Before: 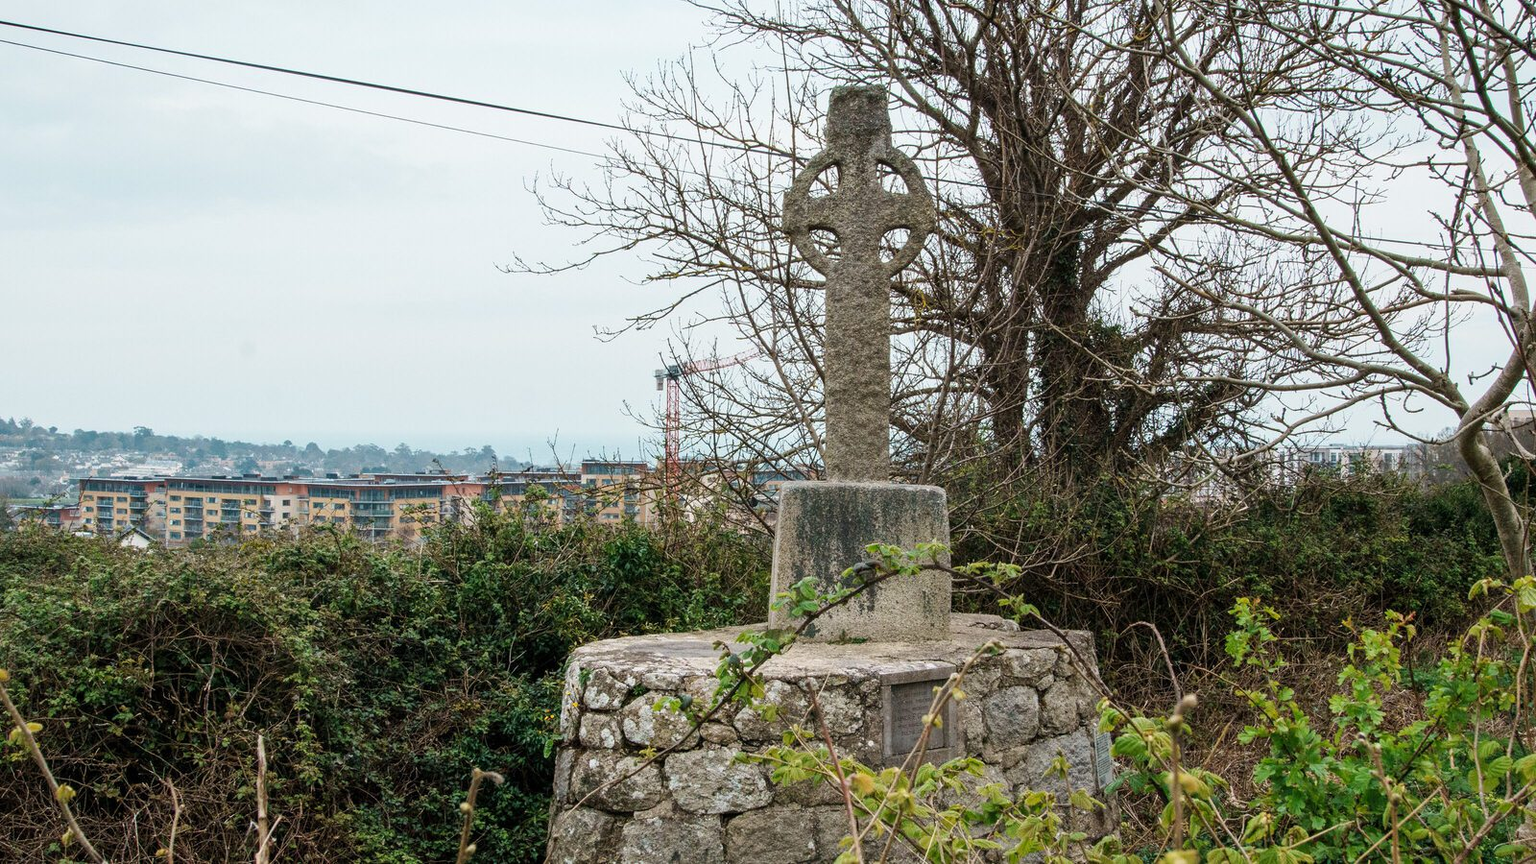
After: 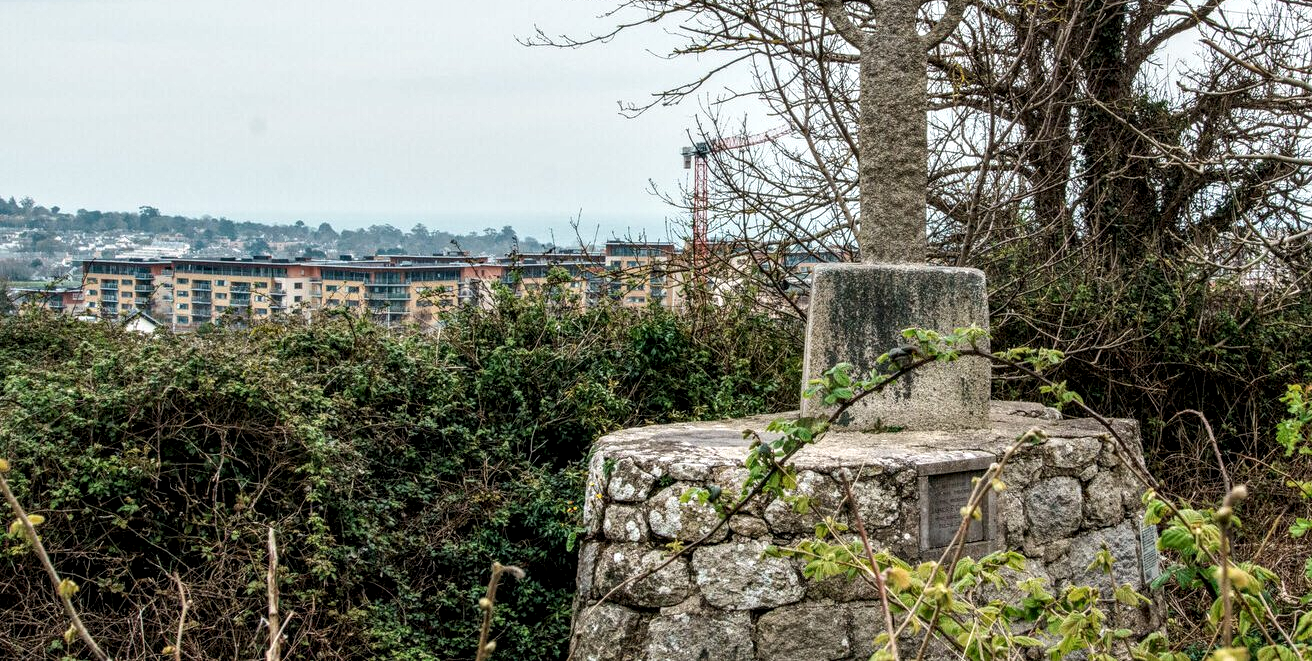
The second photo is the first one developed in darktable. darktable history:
local contrast: detail 160%
crop: top 26.531%, right 17.959%
